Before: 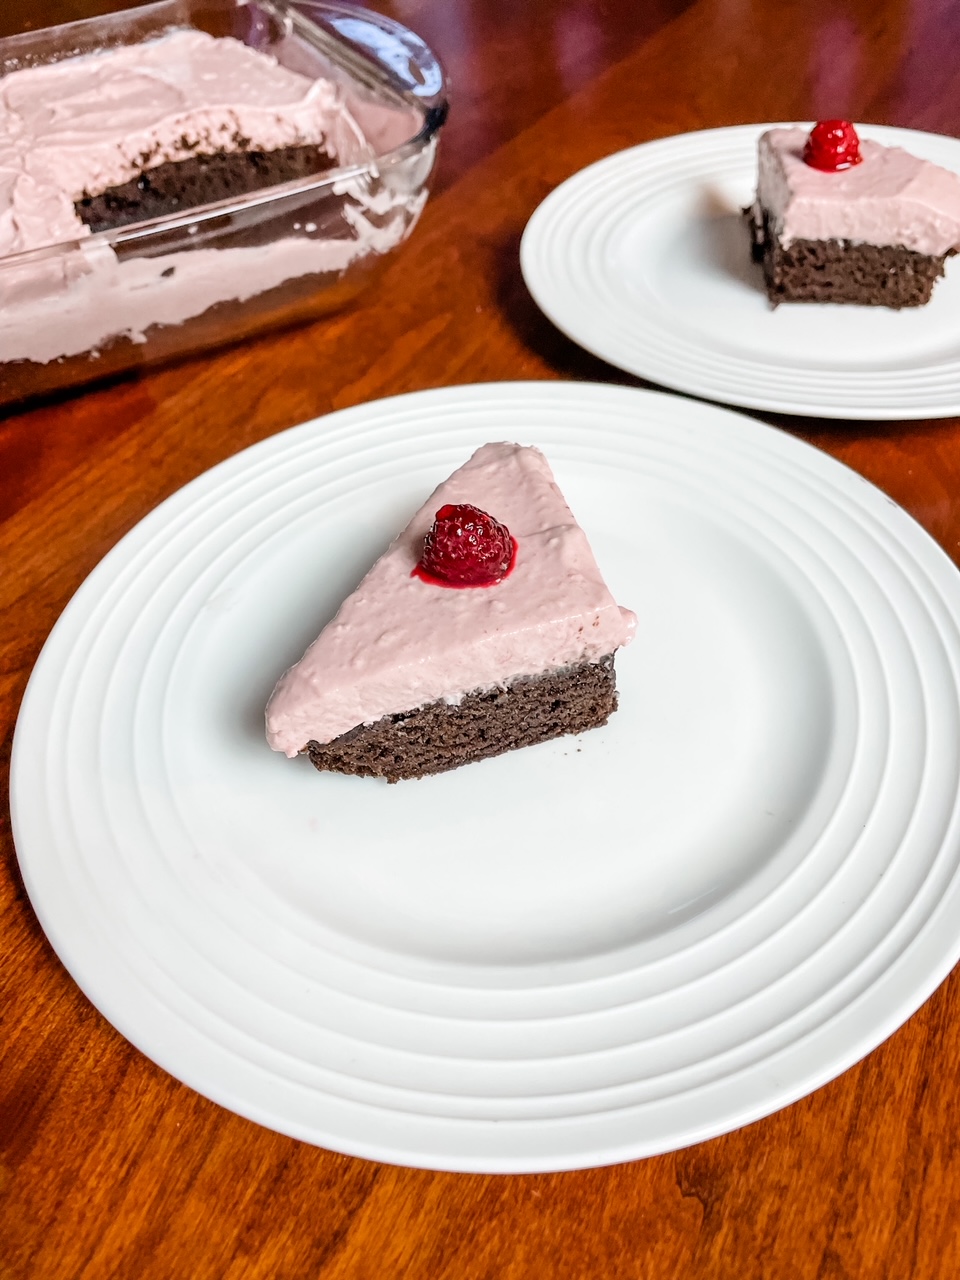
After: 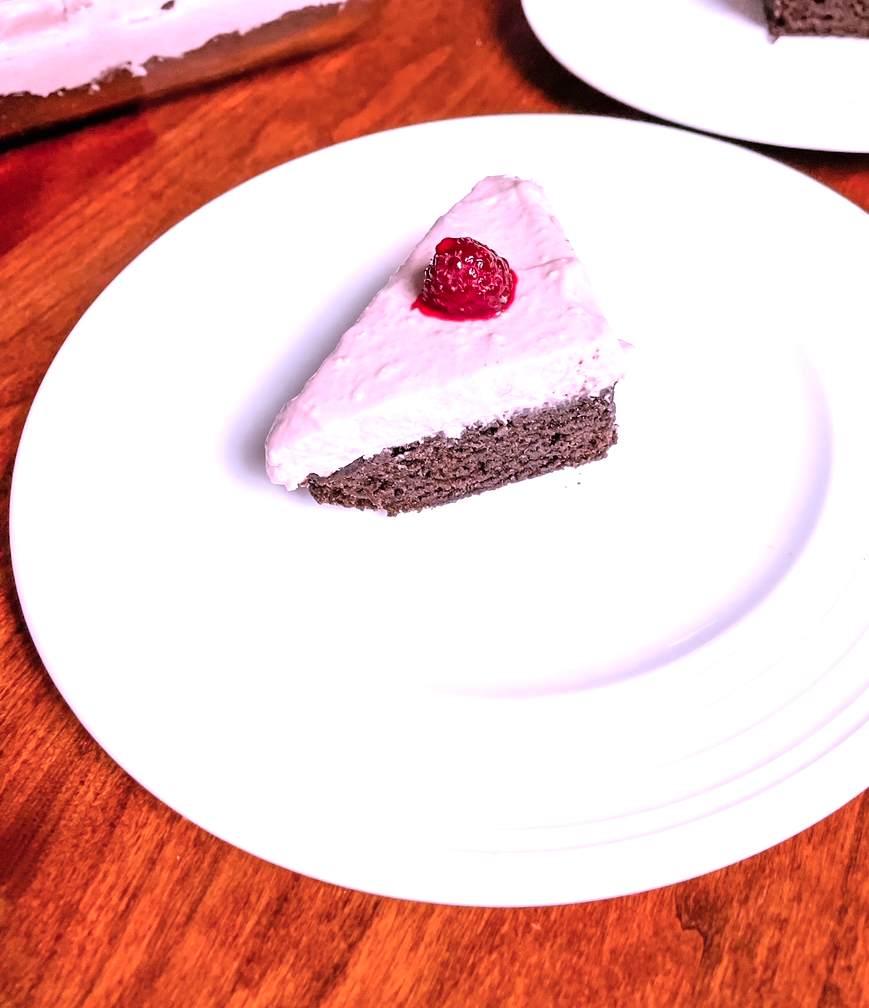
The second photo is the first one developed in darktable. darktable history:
exposure: black level correction 0, exposure 0.7 EV, compensate exposure bias true, compensate highlight preservation false
crop: top 20.916%, right 9.437%, bottom 0.316%
color correction: highlights a* 15.46, highlights b* -20.56
